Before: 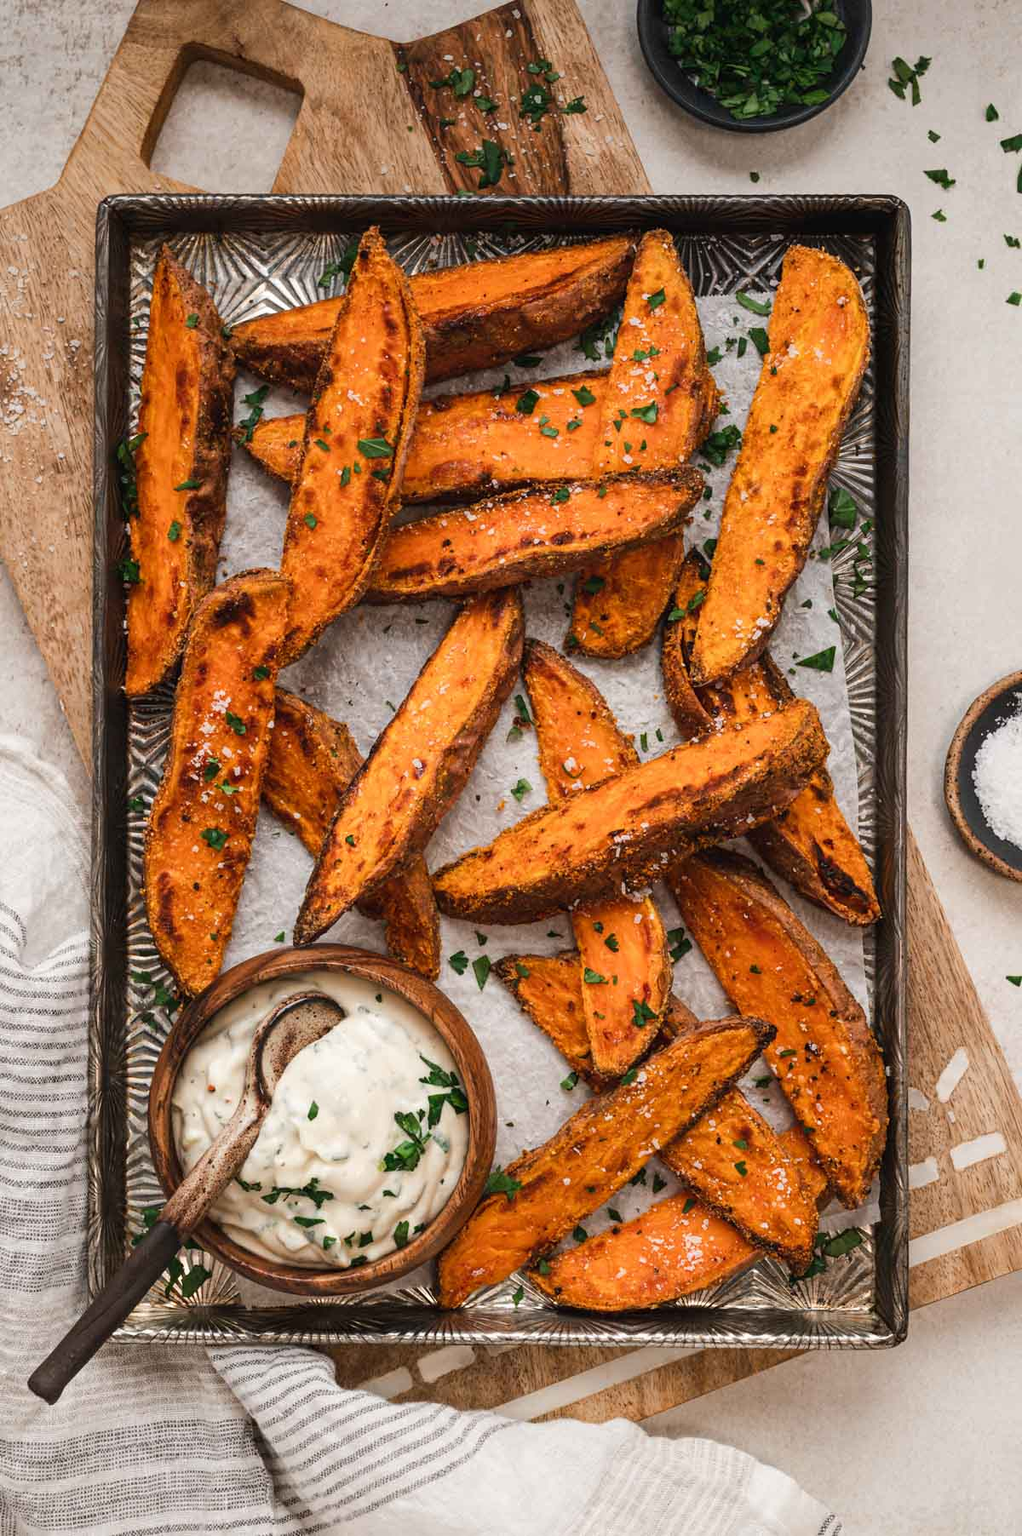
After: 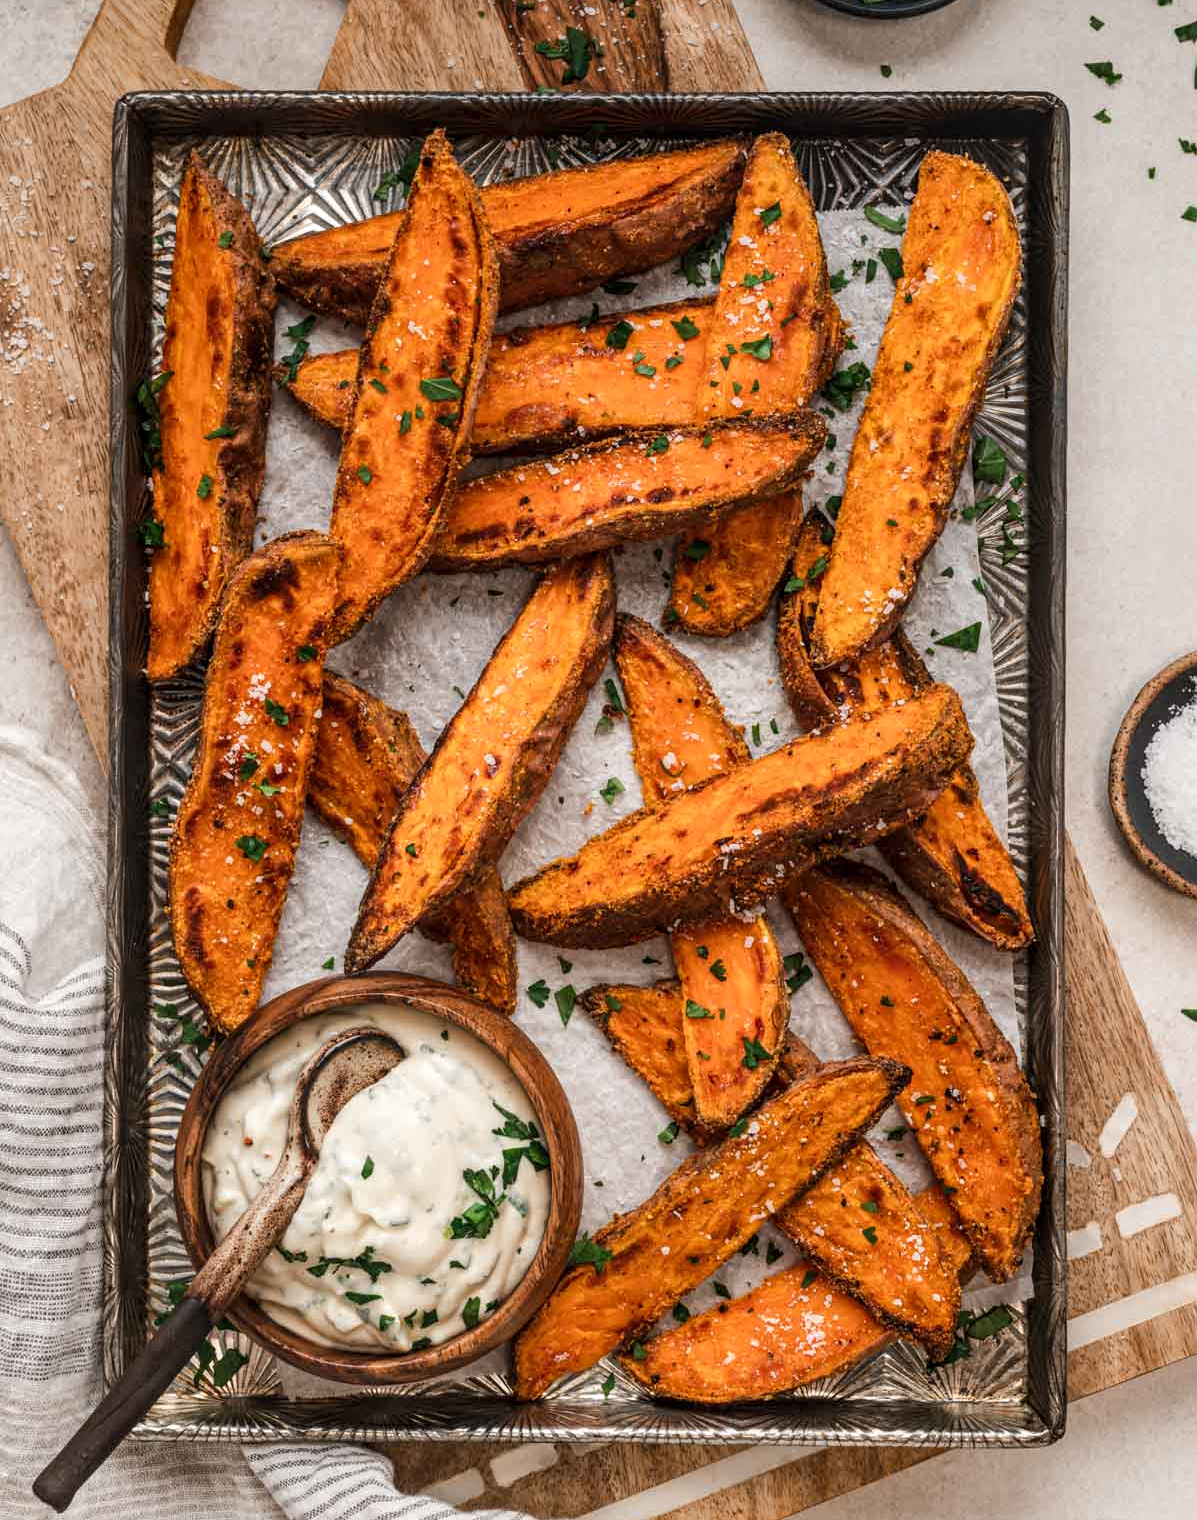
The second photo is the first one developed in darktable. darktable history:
exposure: exposure 0.02 EV, compensate highlight preservation false
crop: top 7.625%, bottom 8.027%
local contrast: on, module defaults
